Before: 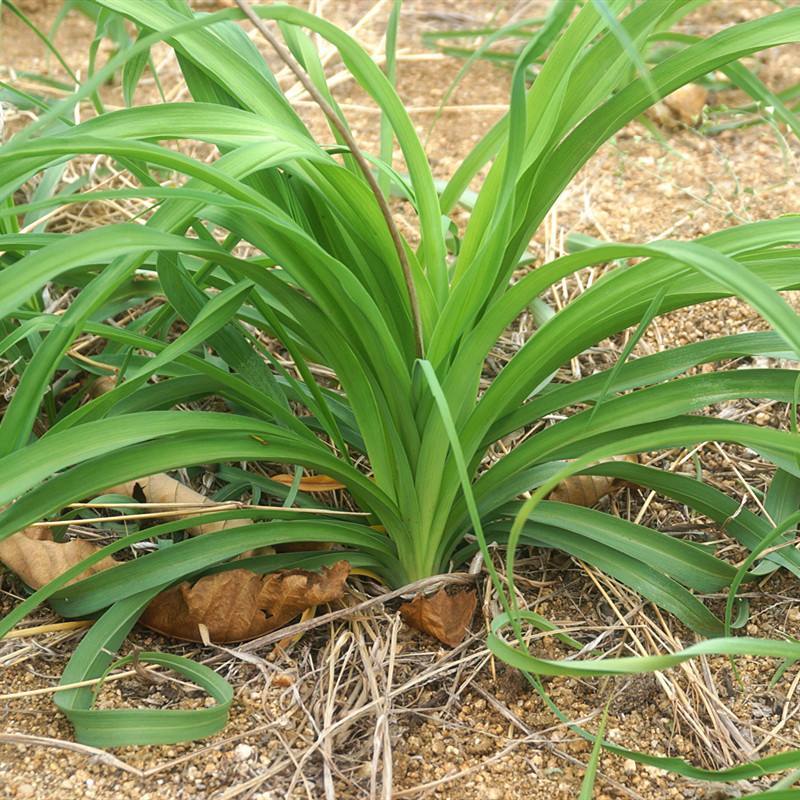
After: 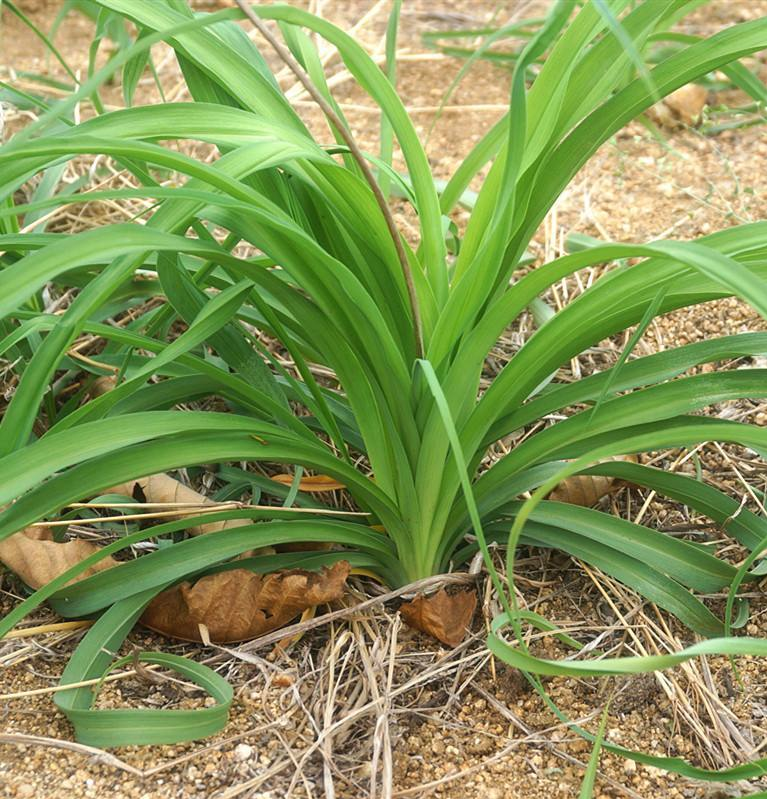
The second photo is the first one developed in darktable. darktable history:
crop: right 4.006%, bottom 0.038%
